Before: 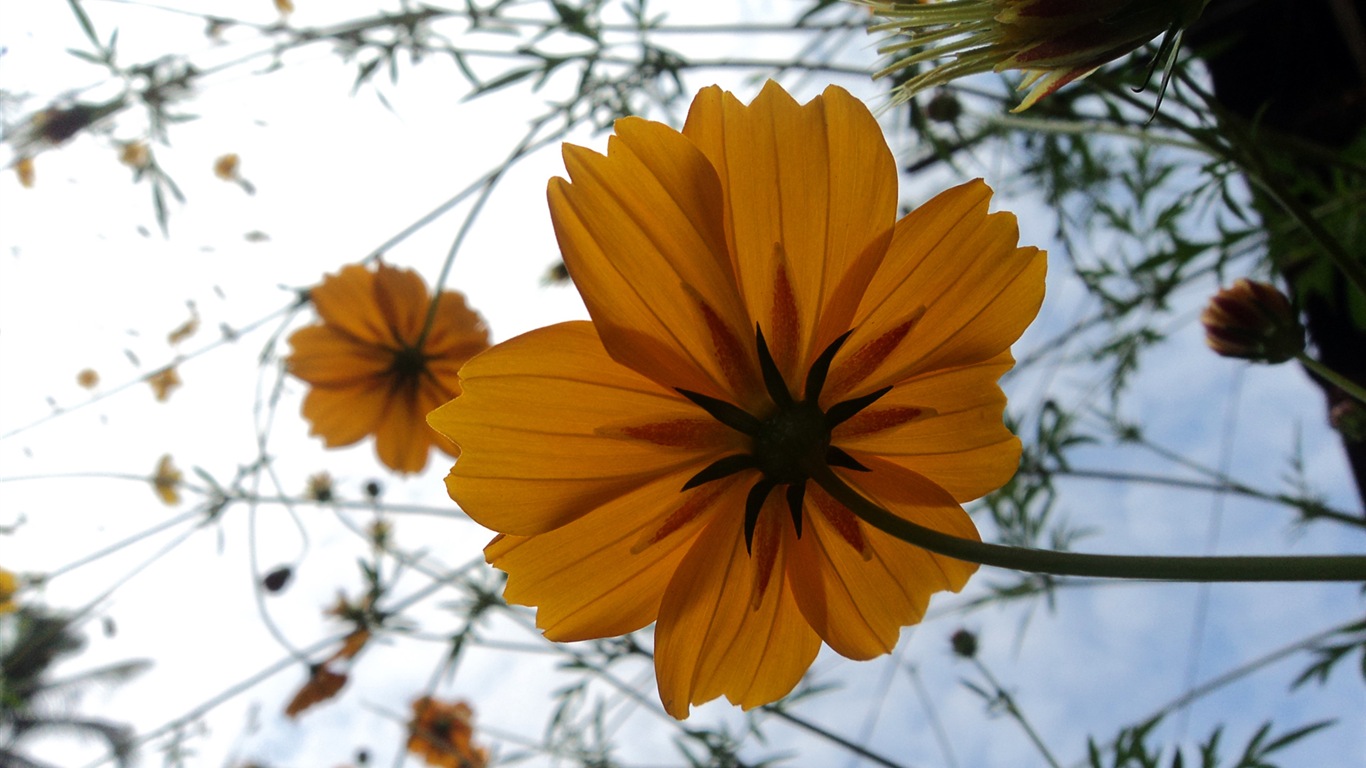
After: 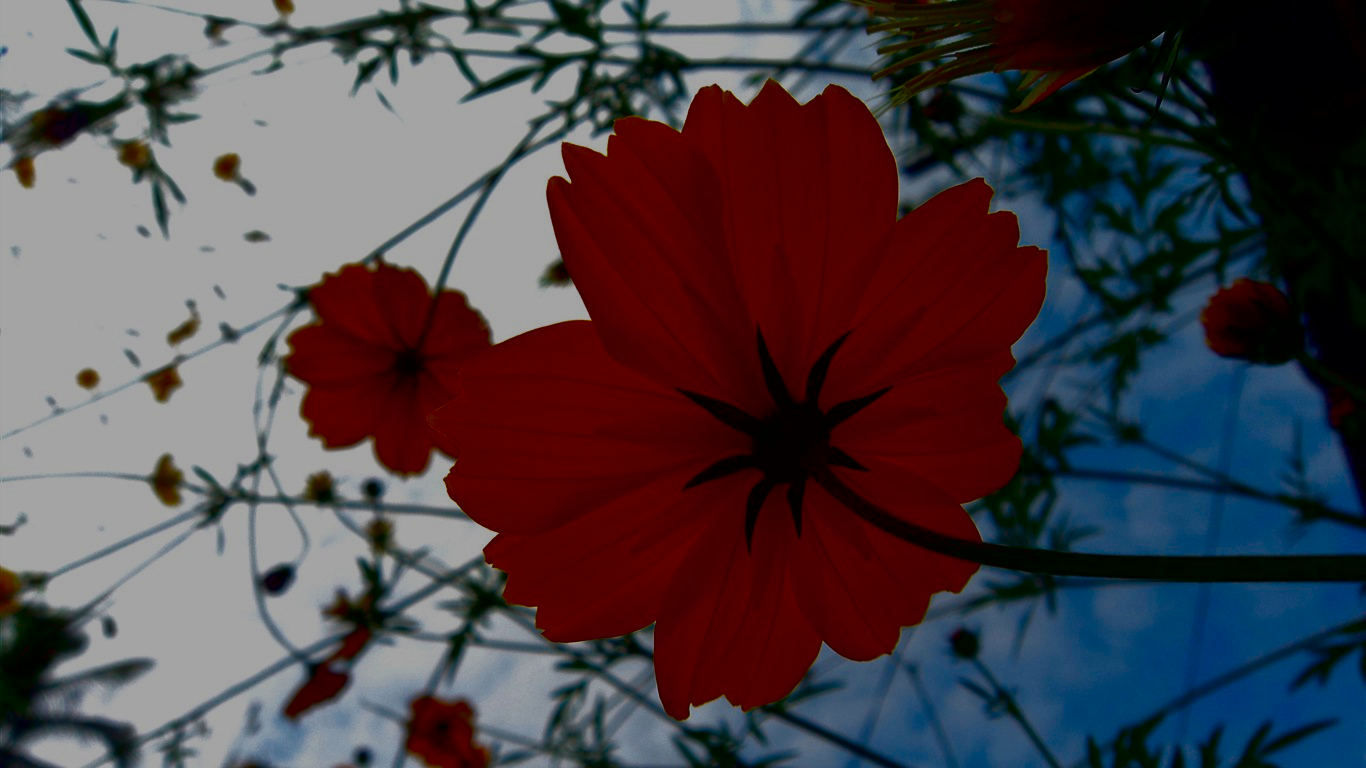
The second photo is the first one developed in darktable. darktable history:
contrast brightness saturation: brightness -0.993, saturation 0.996
exposure: exposure -0.489 EV, compensate highlight preservation false
